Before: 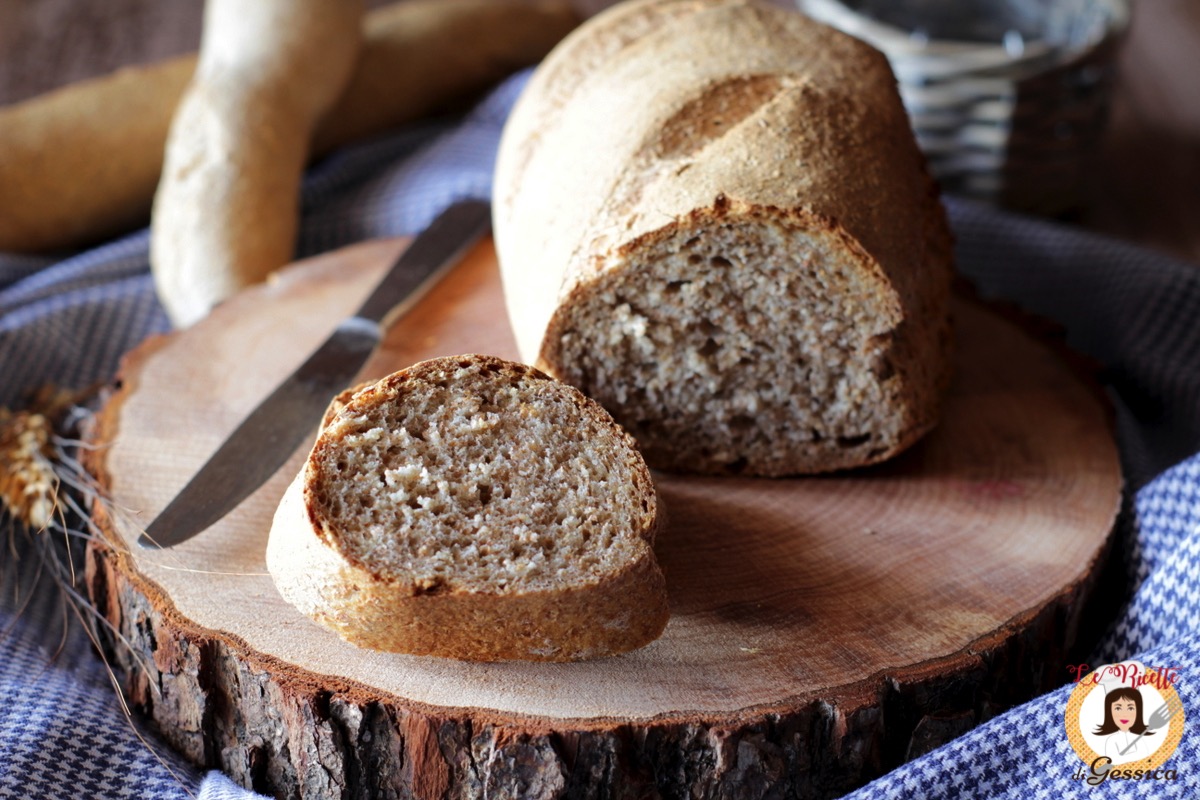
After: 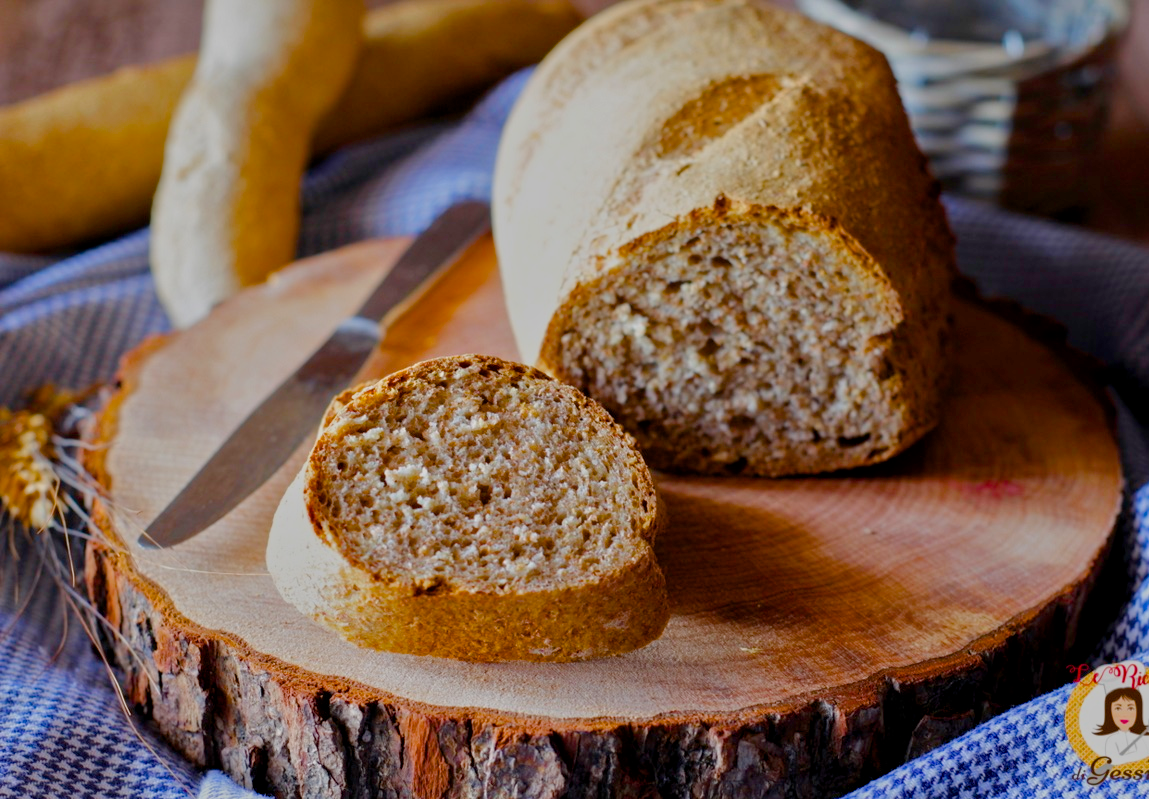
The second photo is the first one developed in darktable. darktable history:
tone equalizer: -8 EV -0.03 EV, -7 EV 0.02 EV, -6 EV -0.006 EV, -5 EV 0.006 EV, -4 EV -0.03 EV, -3 EV -0.241 EV, -2 EV -0.669 EV, -1 EV -0.976 EV, +0 EV -0.98 EV, smoothing diameter 2.06%, edges refinement/feathering 15.11, mask exposure compensation -1.57 EV, filter diffusion 5
color balance rgb: linear chroma grading › global chroma 17.242%, perceptual saturation grading › global saturation 40.603%, perceptual saturation grading › highlights -25.006%, perceptual saturation grading › mid-tones 35.12%, perceptual saturation grading › shadows 34.921%
crop: right 4.223%, bottom 0.037%
